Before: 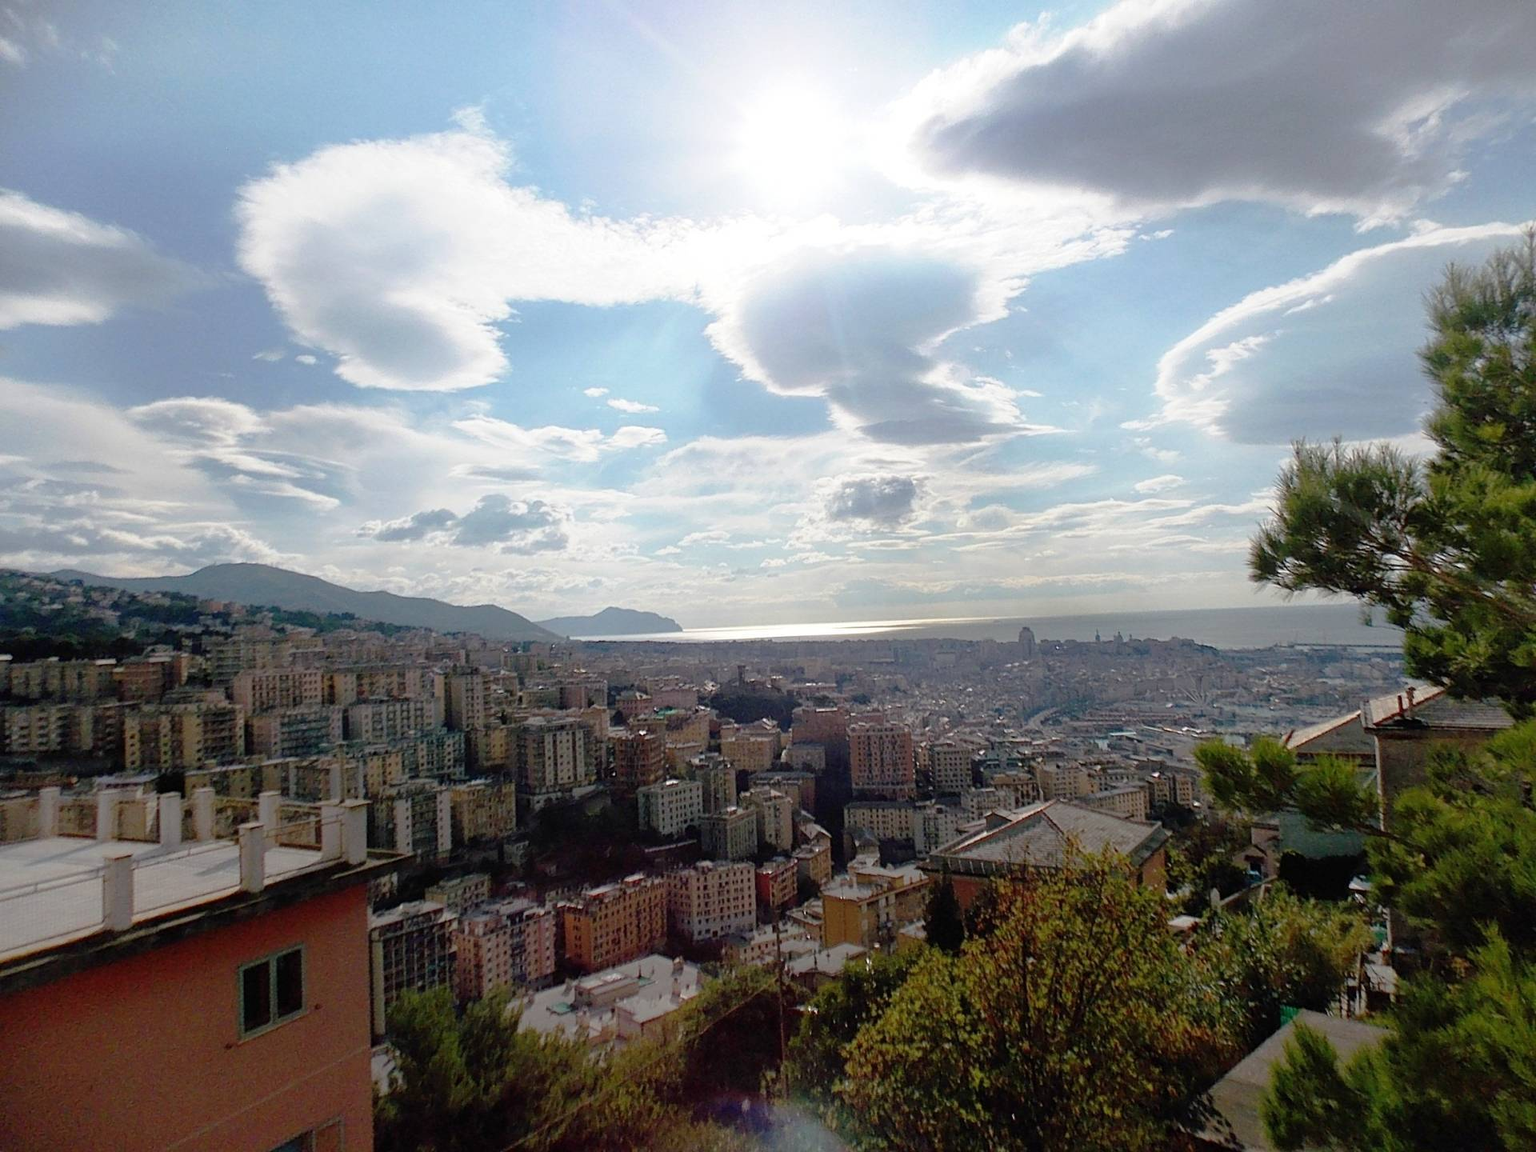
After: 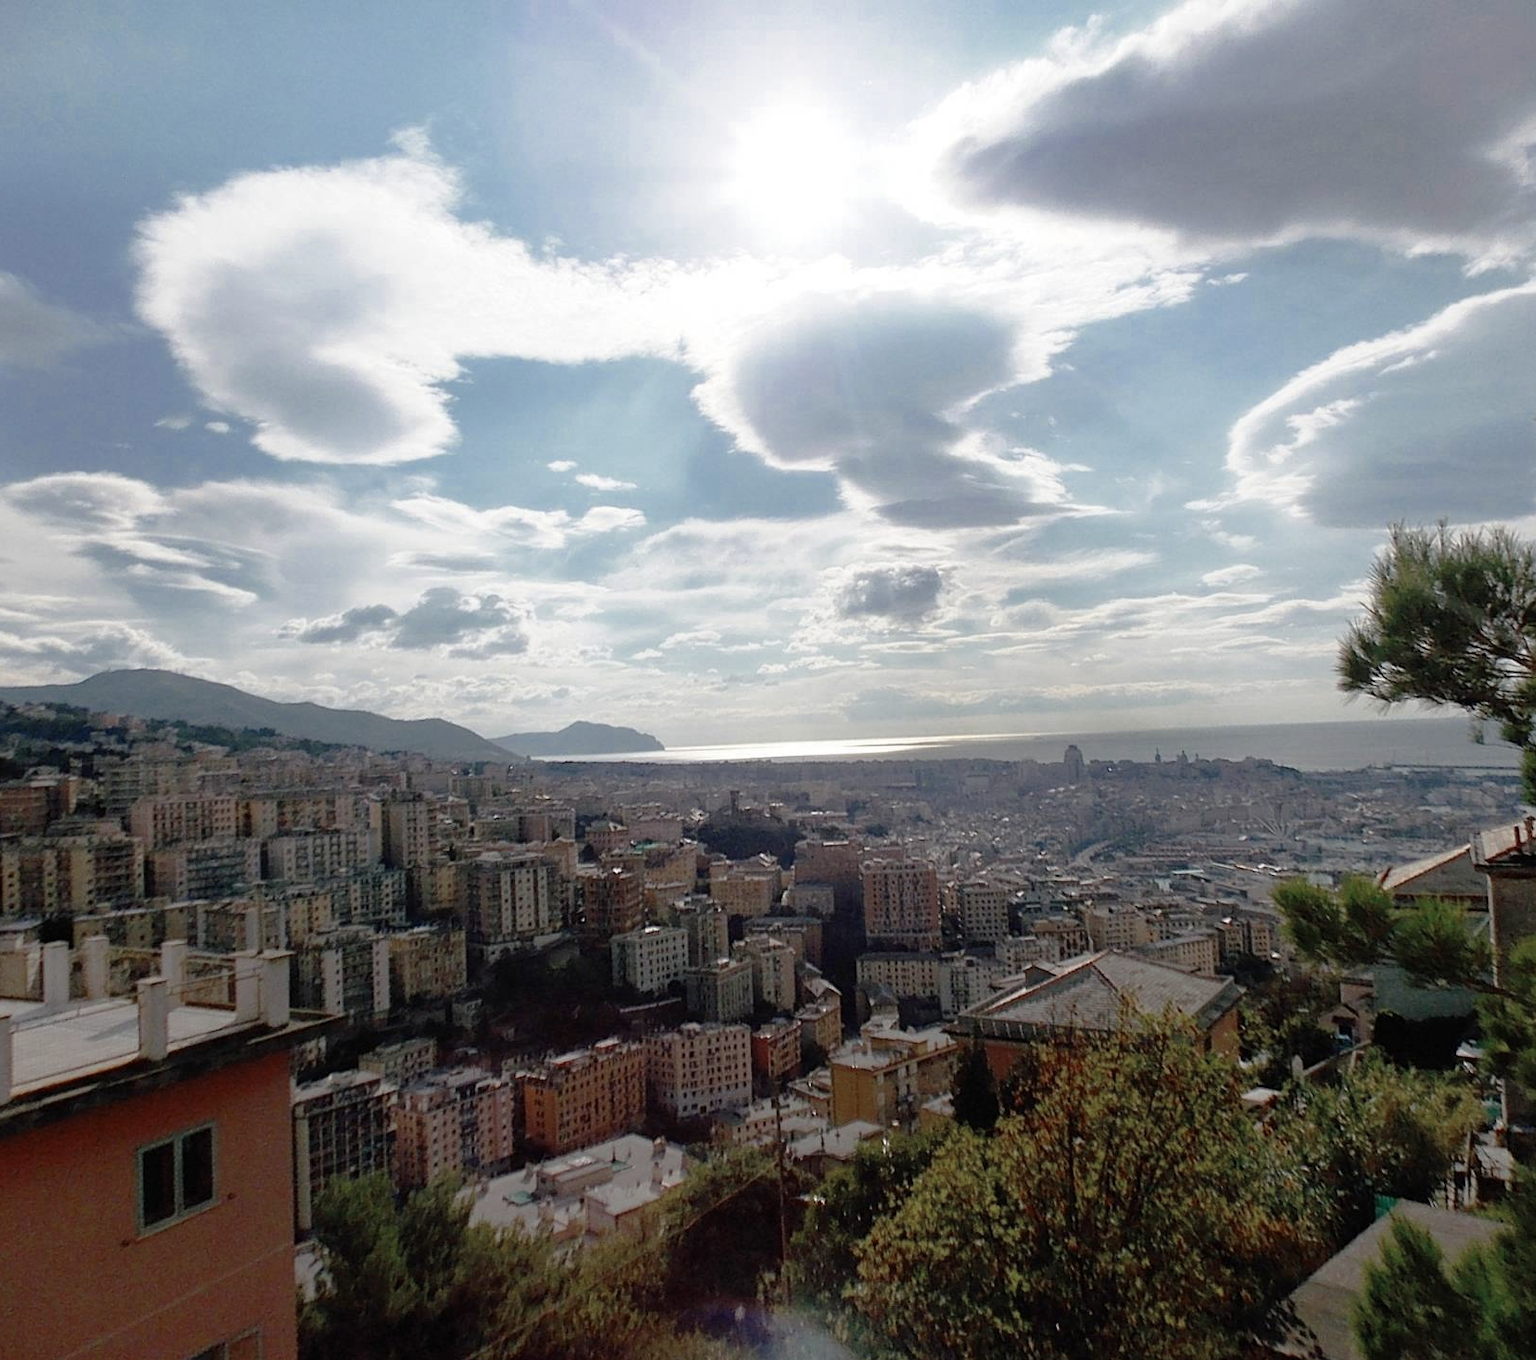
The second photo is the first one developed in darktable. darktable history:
color zones: curves: ch0 [(0, 0.5) (0.125, 0.4) (0.25, 0.5) (0.375, 0.4) (0.5, 0.4) (0.625, 0.35) (0.75, 0.35) (0.875, 0.5)]; ch1 [(0, 0.35) (0.125, 0.45) (0.25, 0.35) (0.375, 0.35) (0.5, 0.35) (0.625, 0.35) (0.75, 0.45) (0.875, 0.35)]; ch2 [(0, 0.6) (0.125, 0.5) (0.25, 0.5) (0.375, 0.6) (0.5, 0.6) (0.625, 0.5) (0.75, 0.5) (0.875, 0.5)]
crop: left 8.026%, right 7.374%
